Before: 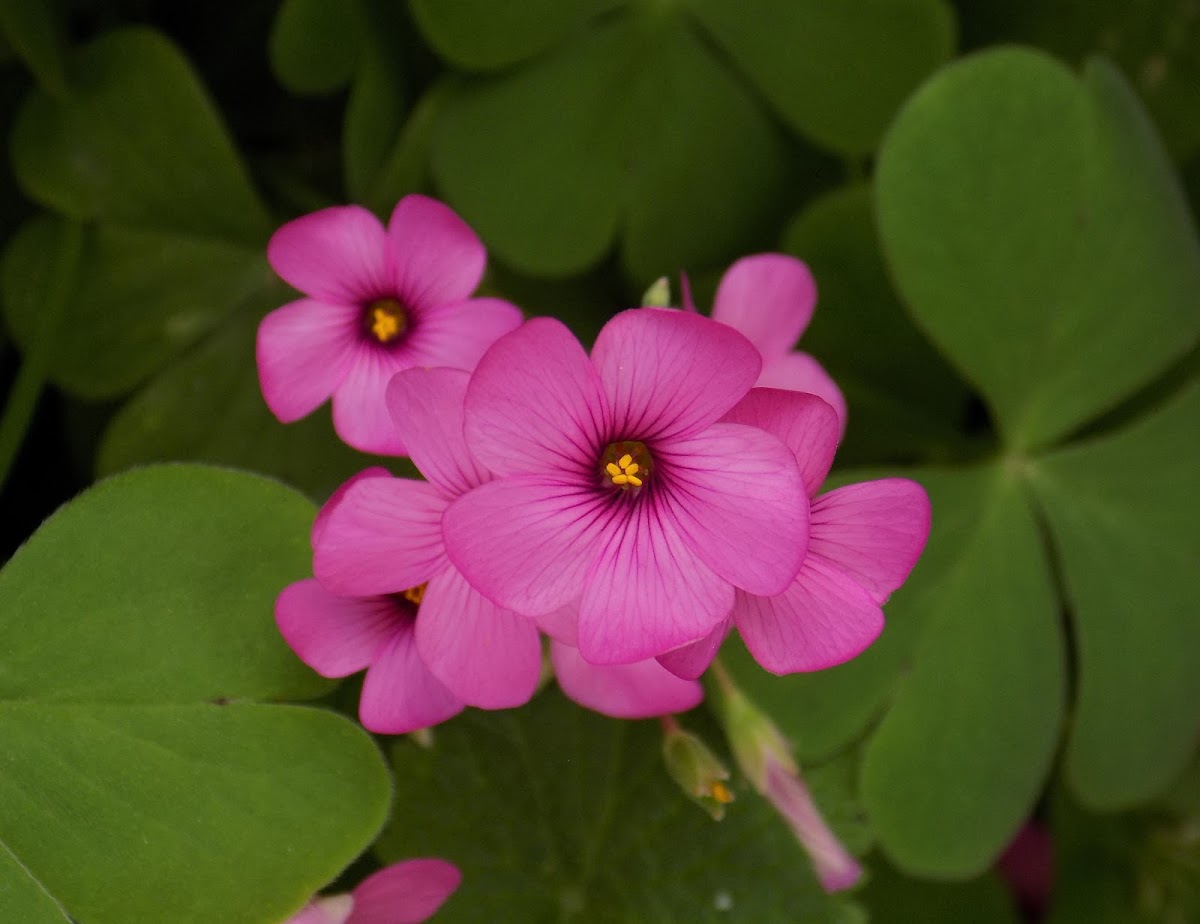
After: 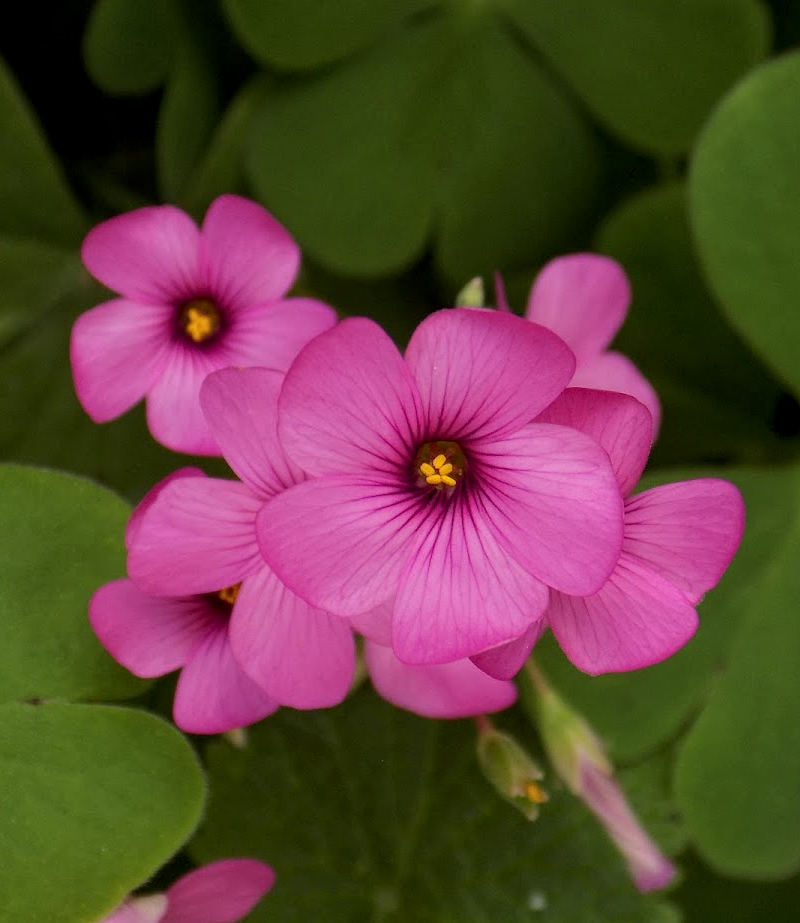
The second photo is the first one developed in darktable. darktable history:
local contrast: on, module defaults
crop and rotate: left 15.561%, right 17.692%
